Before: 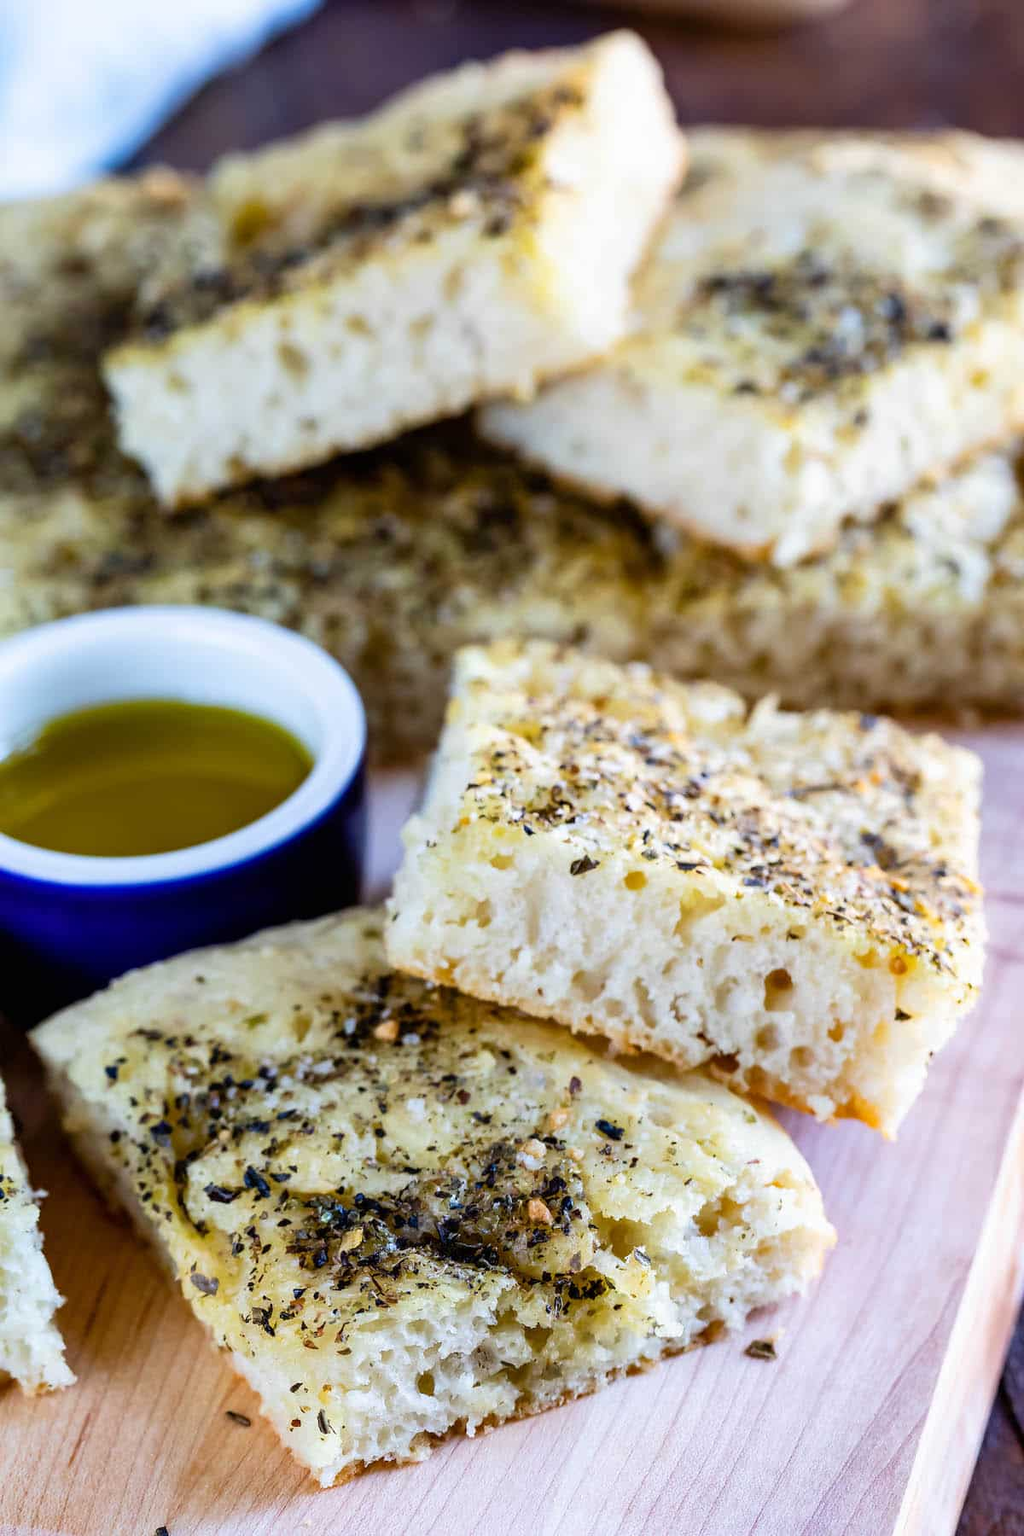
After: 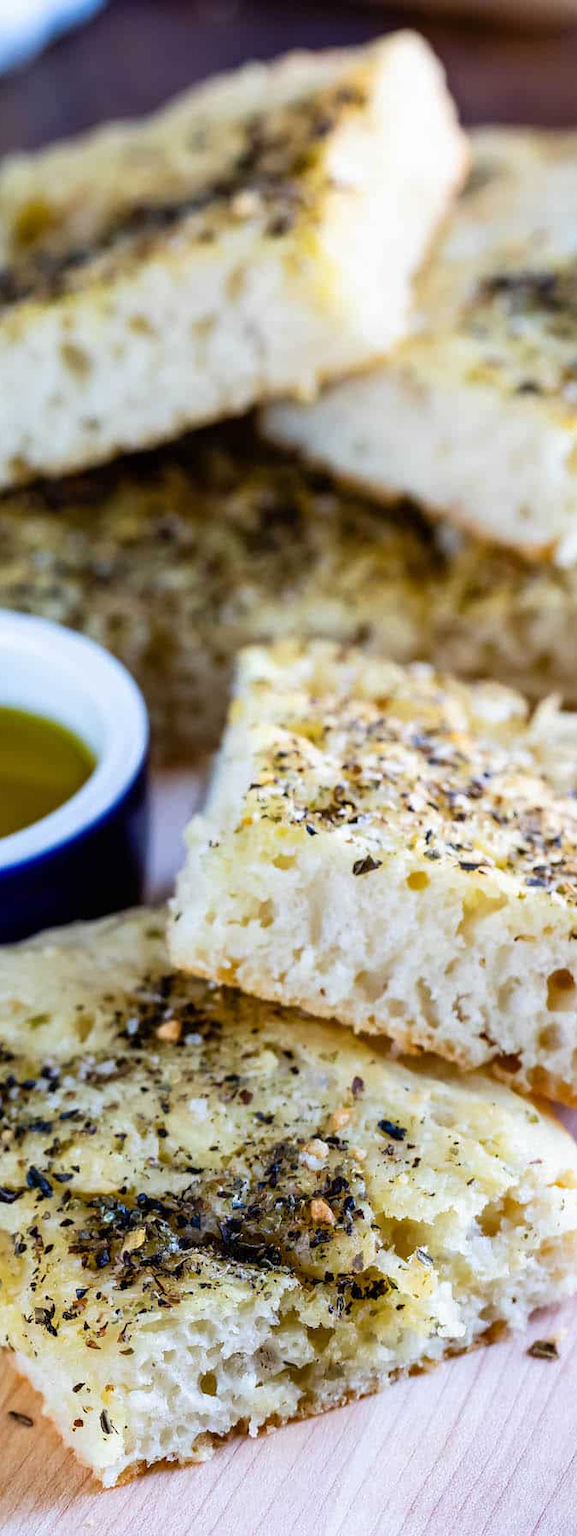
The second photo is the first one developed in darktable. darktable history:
crop: left 21.261%, right 22.269%
